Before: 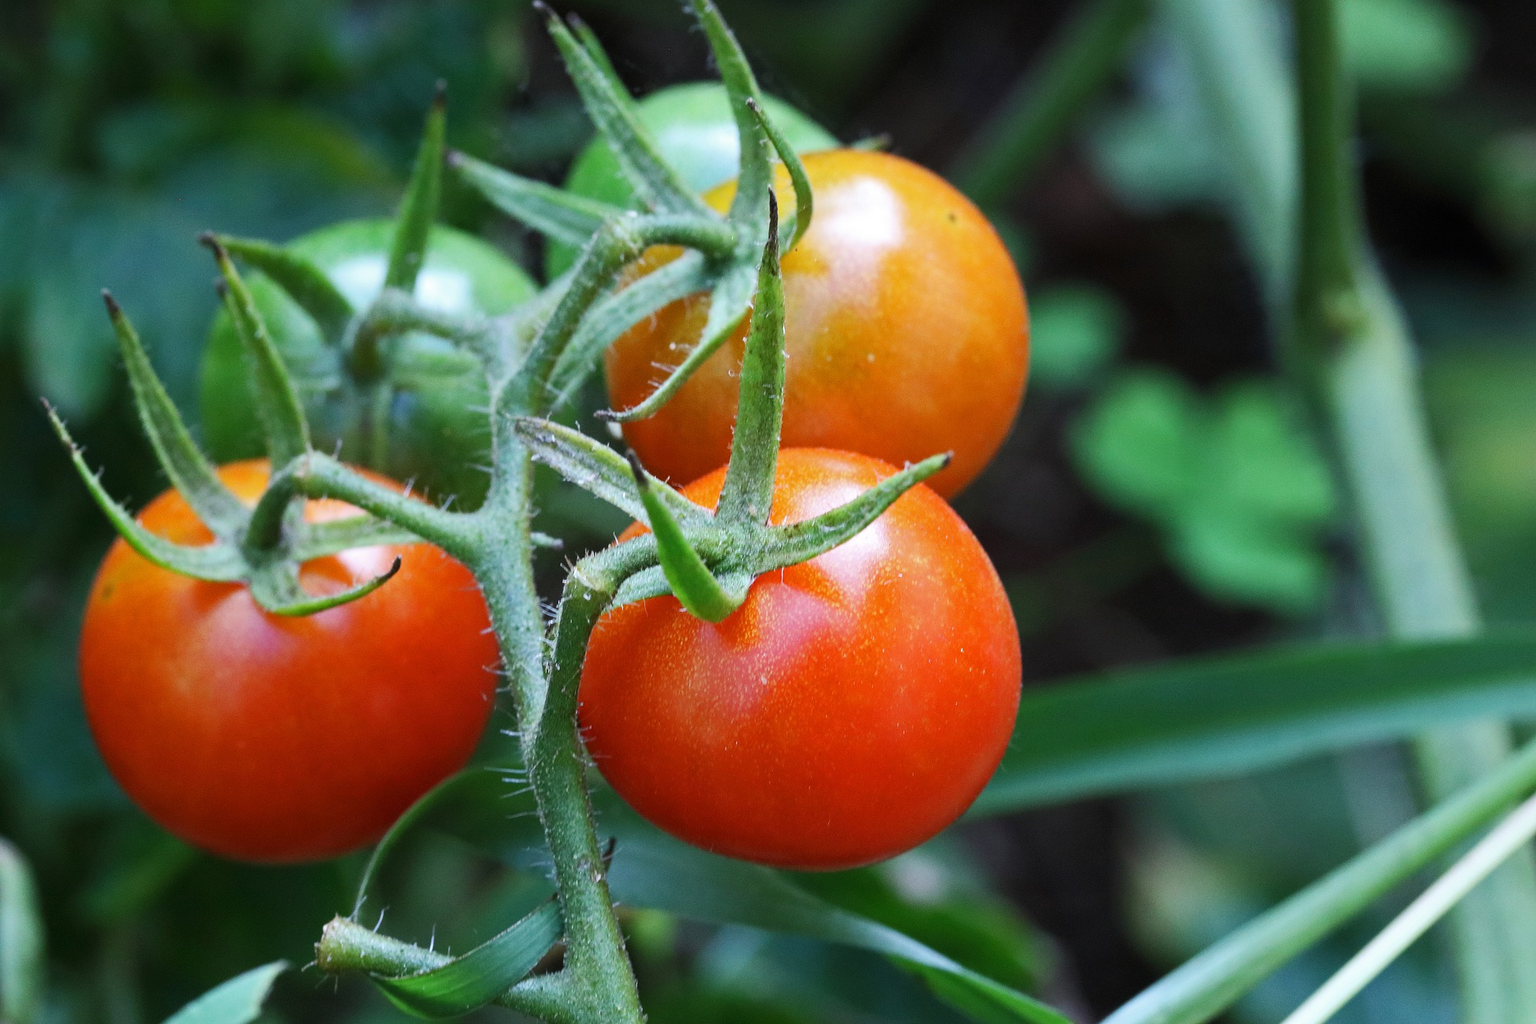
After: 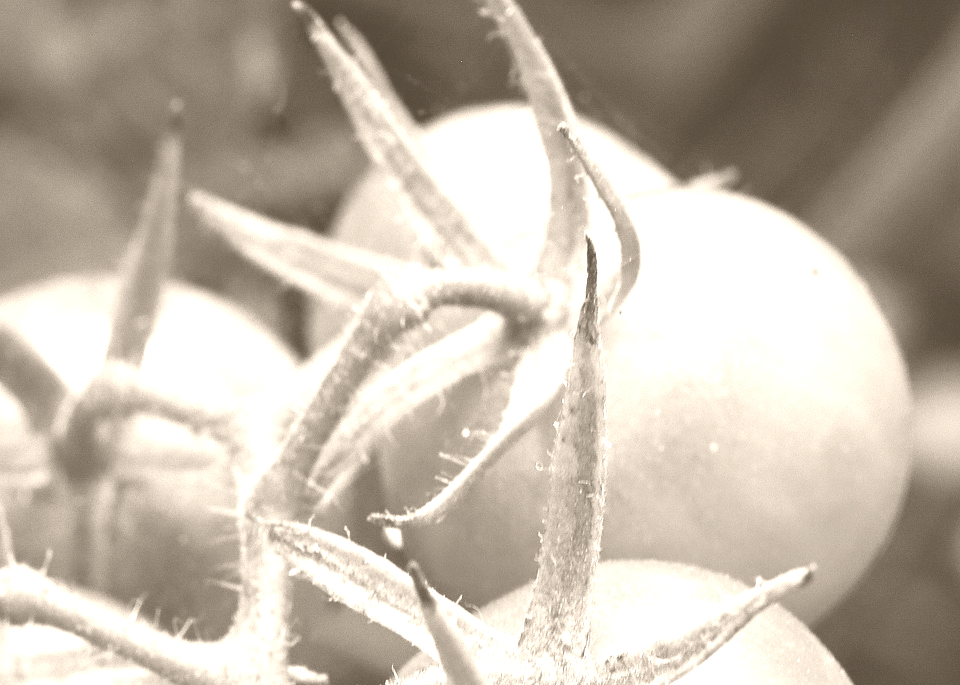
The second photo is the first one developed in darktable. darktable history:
crop: left 19.556%, right 30.401%, bottom 46.458%
white balance: red 0.98, blue 1.034
colorize: hue 34.49°, saturation 35.33%, source mix 100%, version 1
shadows and highlights: radius 171.16, shadows 27, white point adjustment 3.13, highlights -67.95, soften with gaussian
